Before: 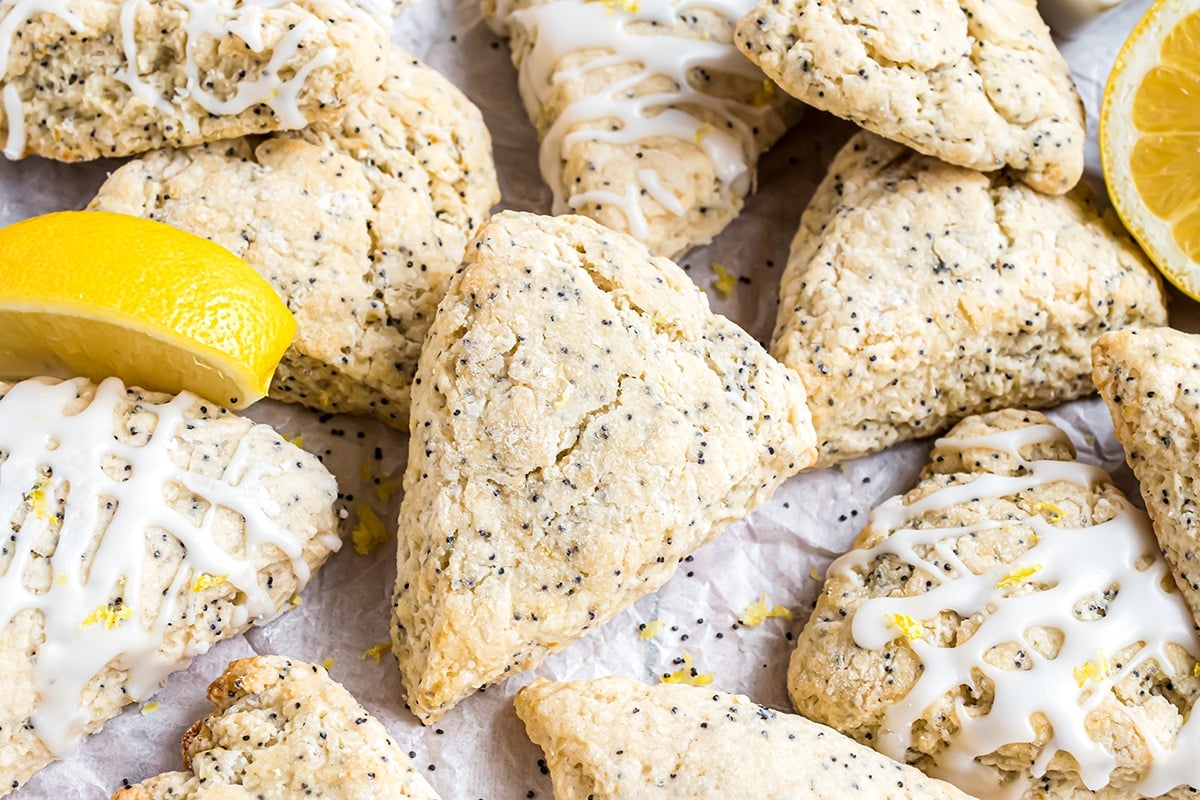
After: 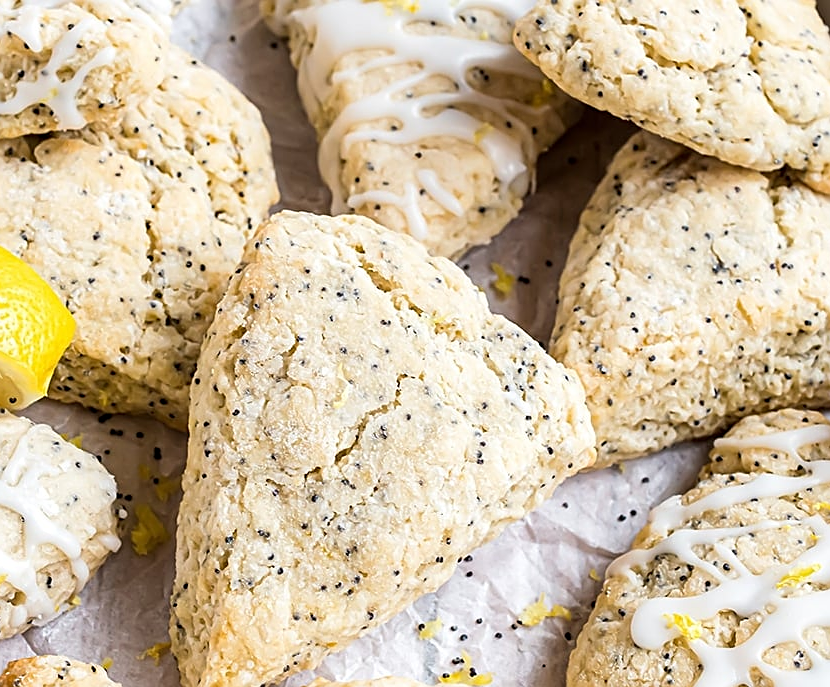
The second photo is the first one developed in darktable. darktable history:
crop: left 18.481%, right 12.3%, bottom 14.022%
sharpen: on, module defaults
